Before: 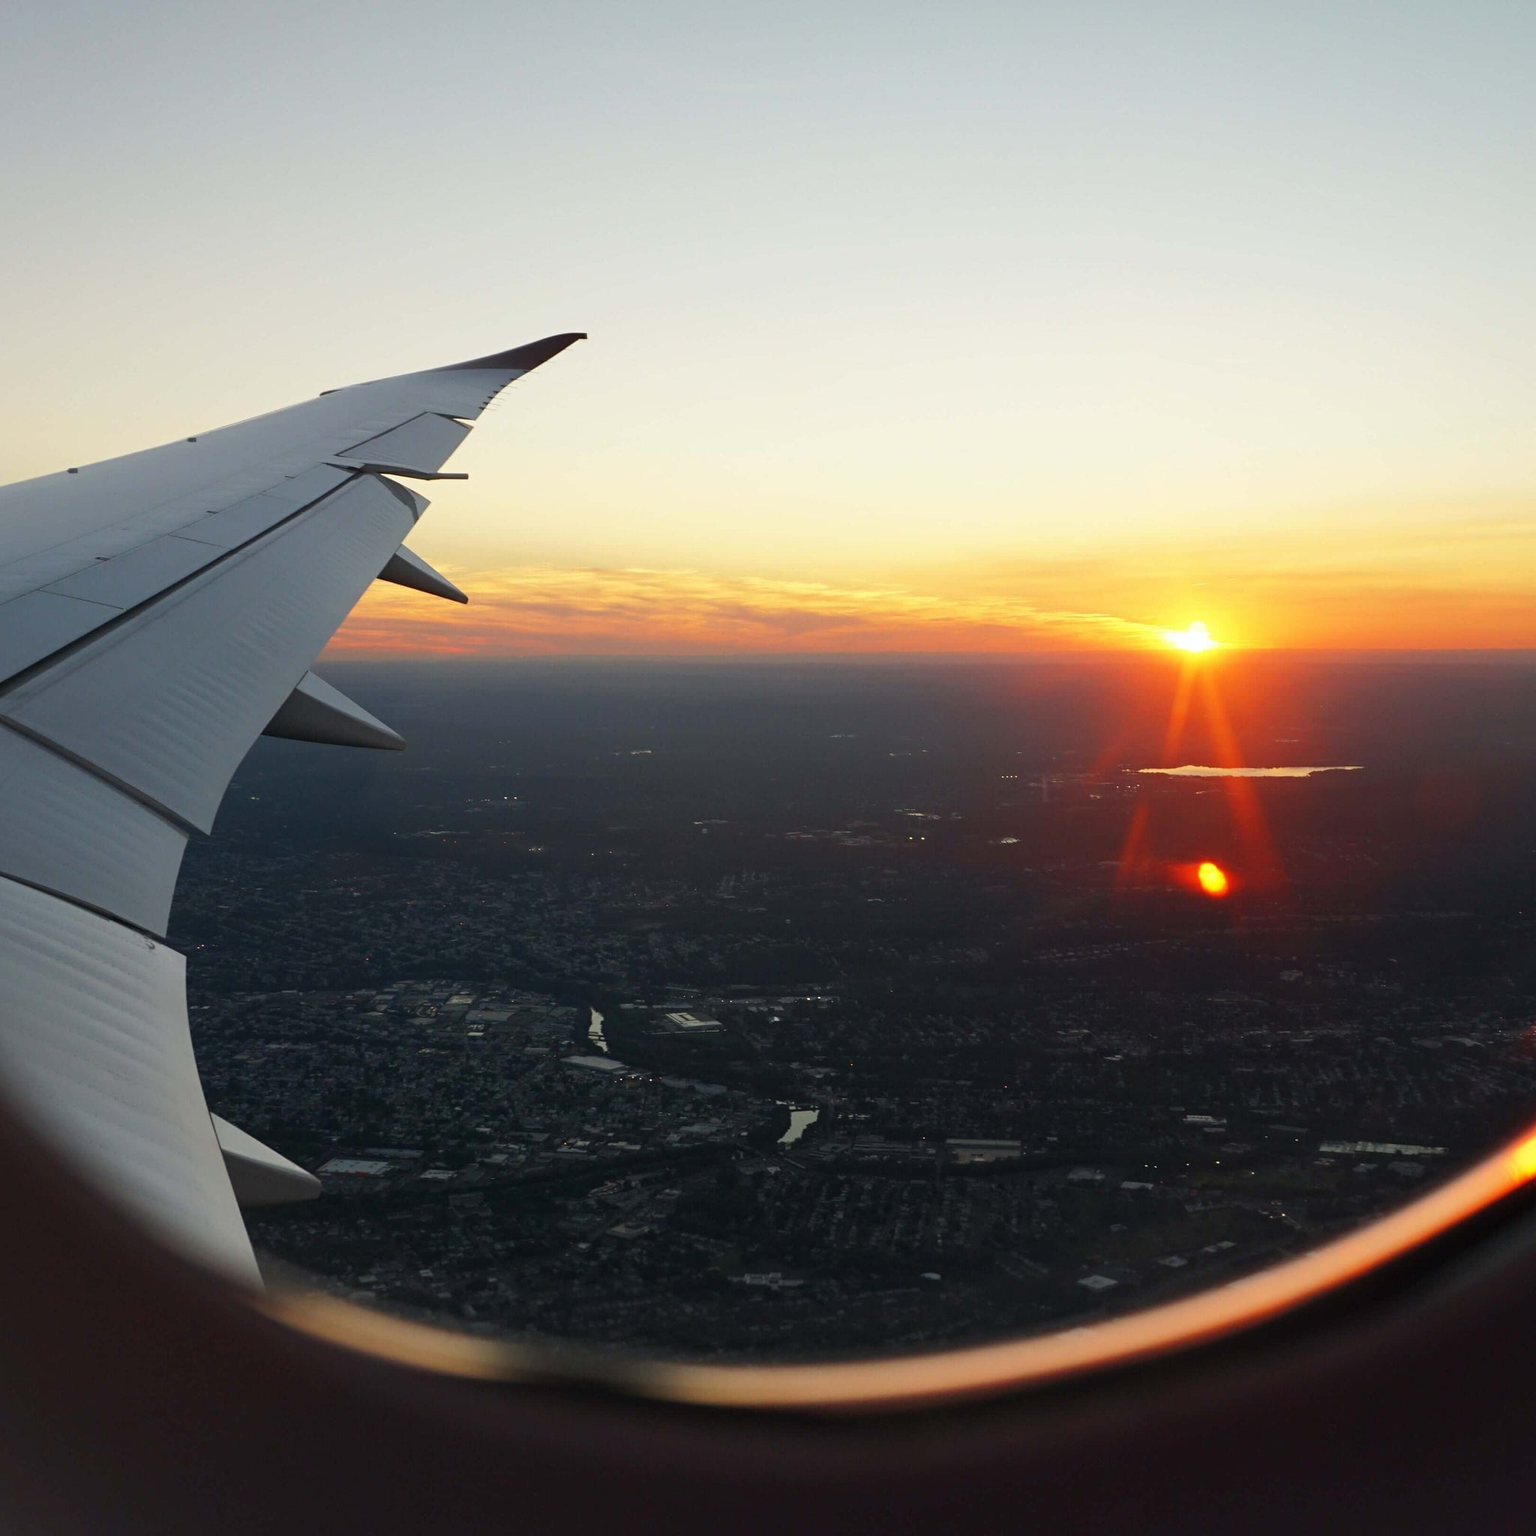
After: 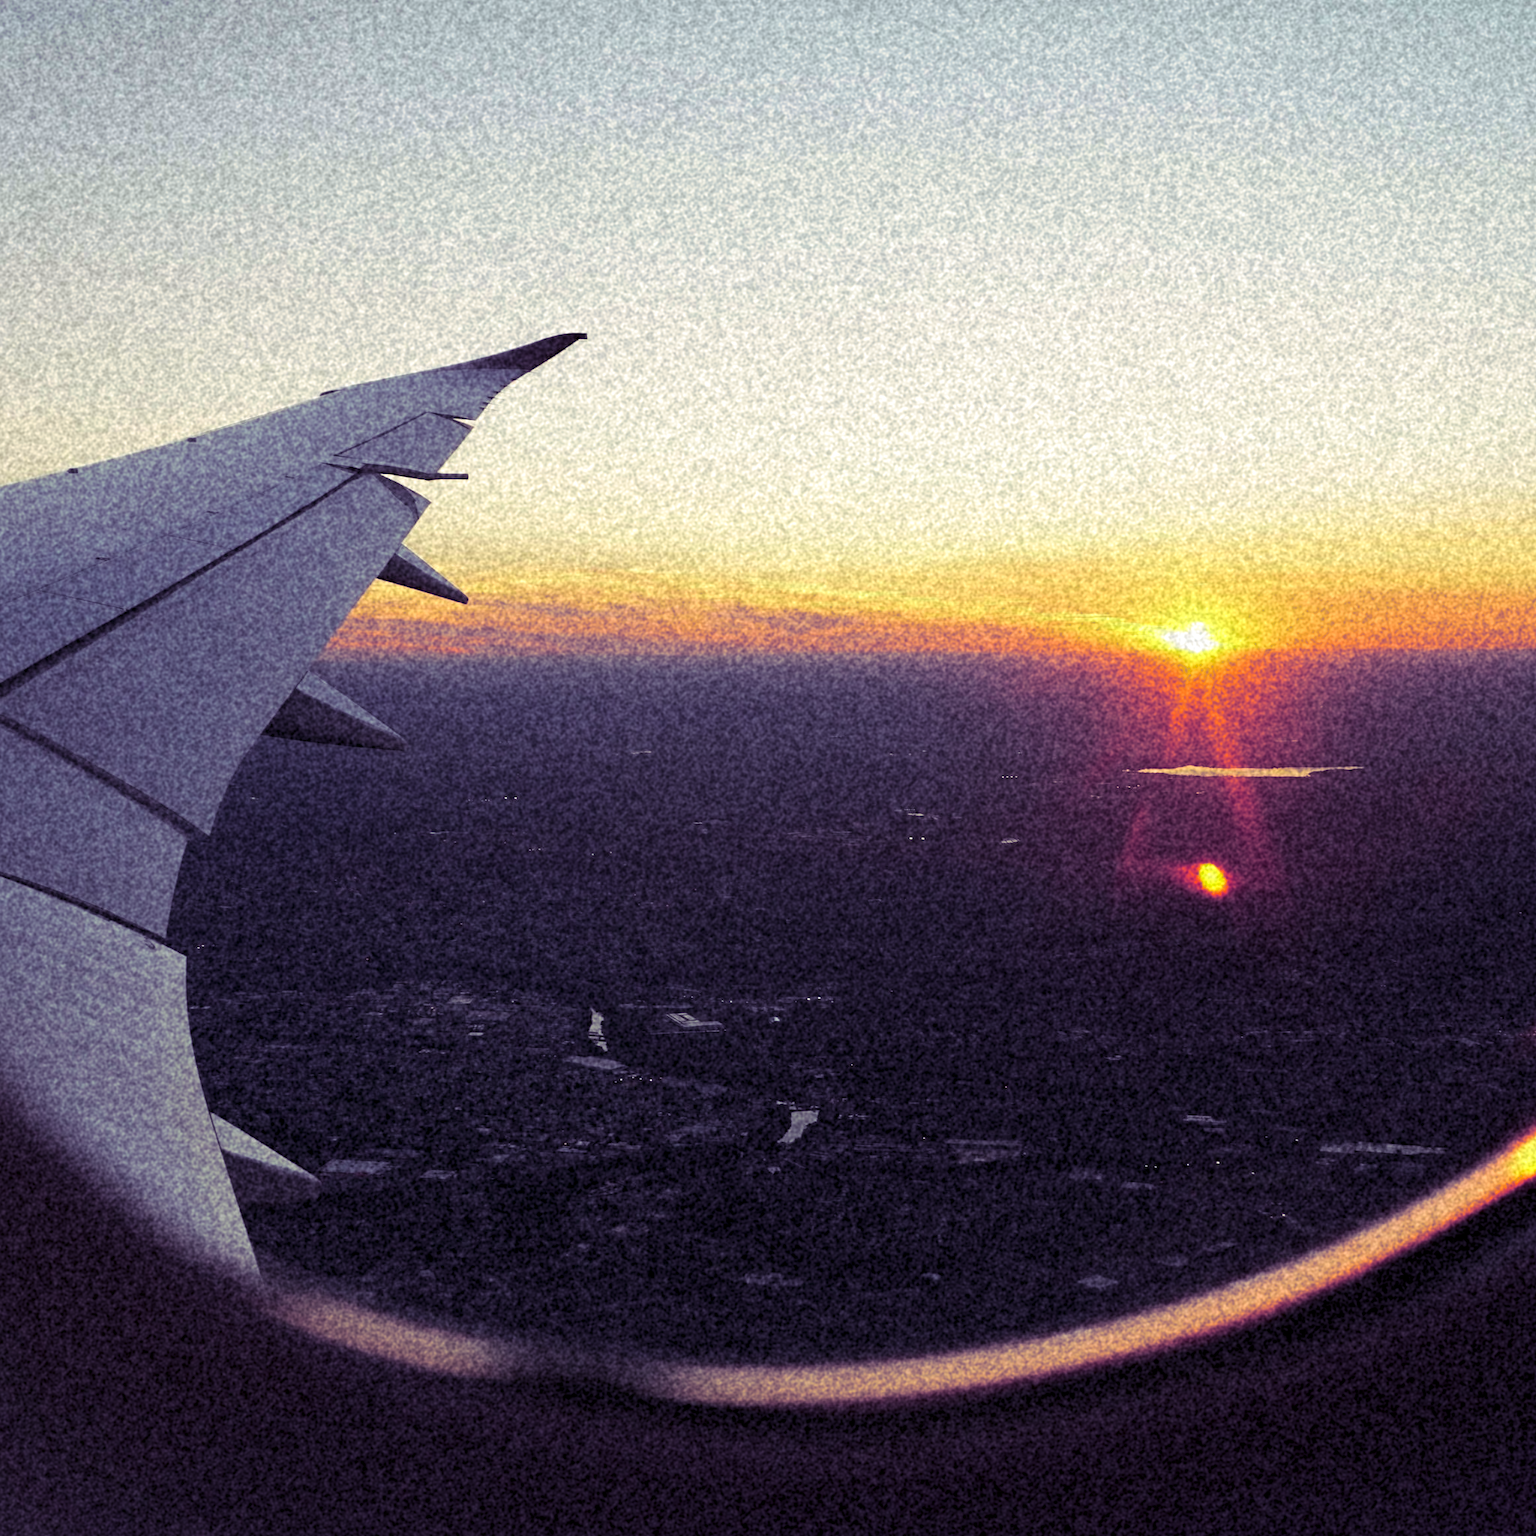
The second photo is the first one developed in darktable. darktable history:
white balance: red 0.986, blue 1.01
split-toning: shadows › hue 255.6°, shadows › saturation 0.66, highlights › hue 43.2°, highlights › saturation 0.68, balance -50.1
grain: coarseness 46.9 ISO, strength 50.21%, mid-tones bias 0%
